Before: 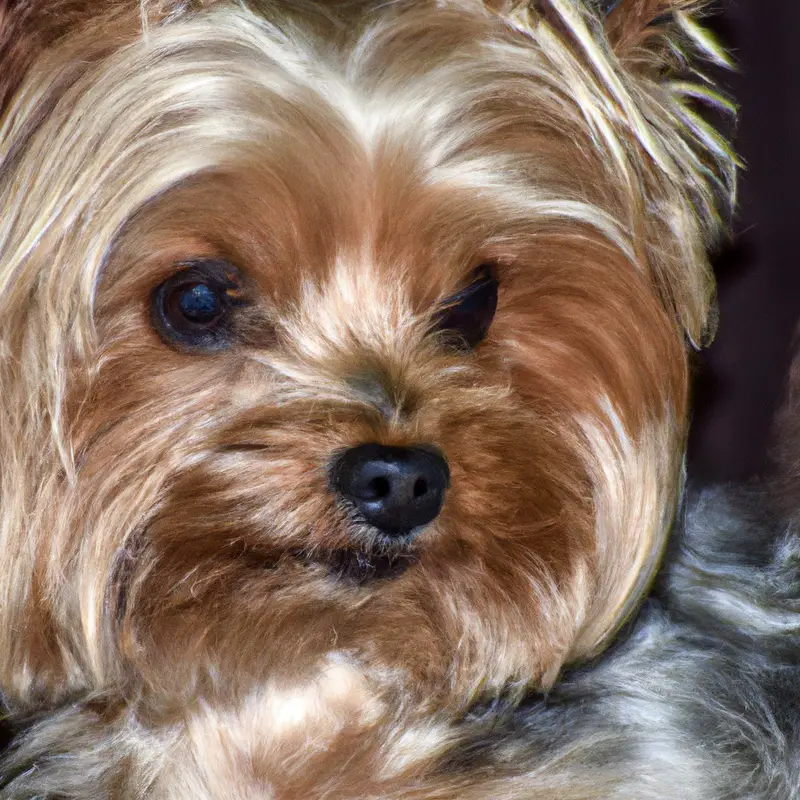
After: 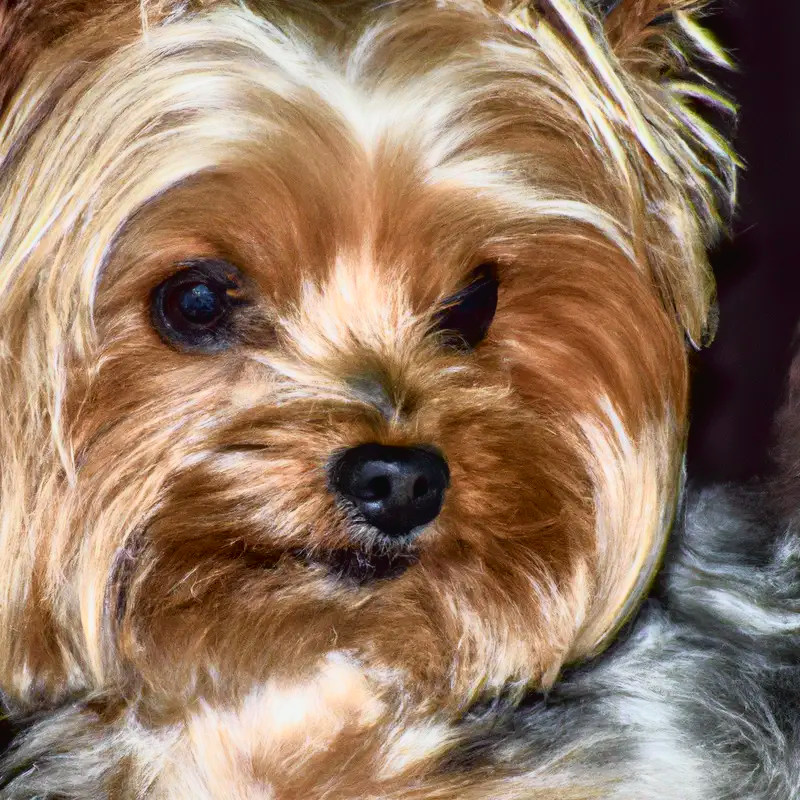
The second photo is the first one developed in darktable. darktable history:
tone curve: curves: ch0 [(0, 0.024) (0.031, 0.027) (0.113, 0.069) (0.198, 0.18) (0.304, 0.303) (0.441, 0.462) (0.557, 0.6) (0.711, 0.79) (0.812, 0.878) (0.927, 0.935) (1, 0.963)]; ch1 [(0, 0) (0.222, 0.2) (0.343, 0.325) (0.45, 0.441) (0.502, 0.501) (0.527, 0.534) (0.55, 0.561) (0.632, 0.656) (0.735, 0.754) (1, 1)]; ch2 [(0, 0) (0.249, 0.222) (0.352, 0.348) (0.424, 0.439) (0.476, 0.482) (0.499, 0.501) (0.517, 0.516) (0.532, 0.544) (0.558, 0.585) (0.596, 0.629) (0.726, 0.745) (0.82, 0.796) (0.998, 0.928)], color space Lab, independent channels, preserve colors none
